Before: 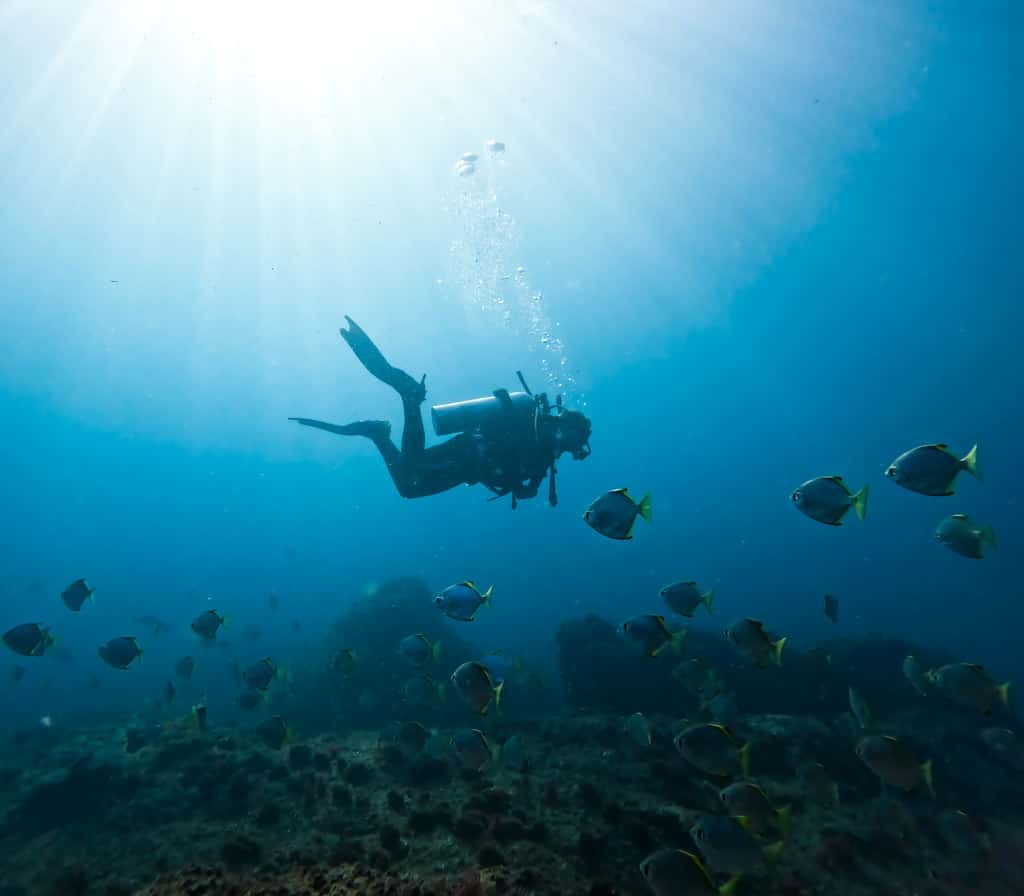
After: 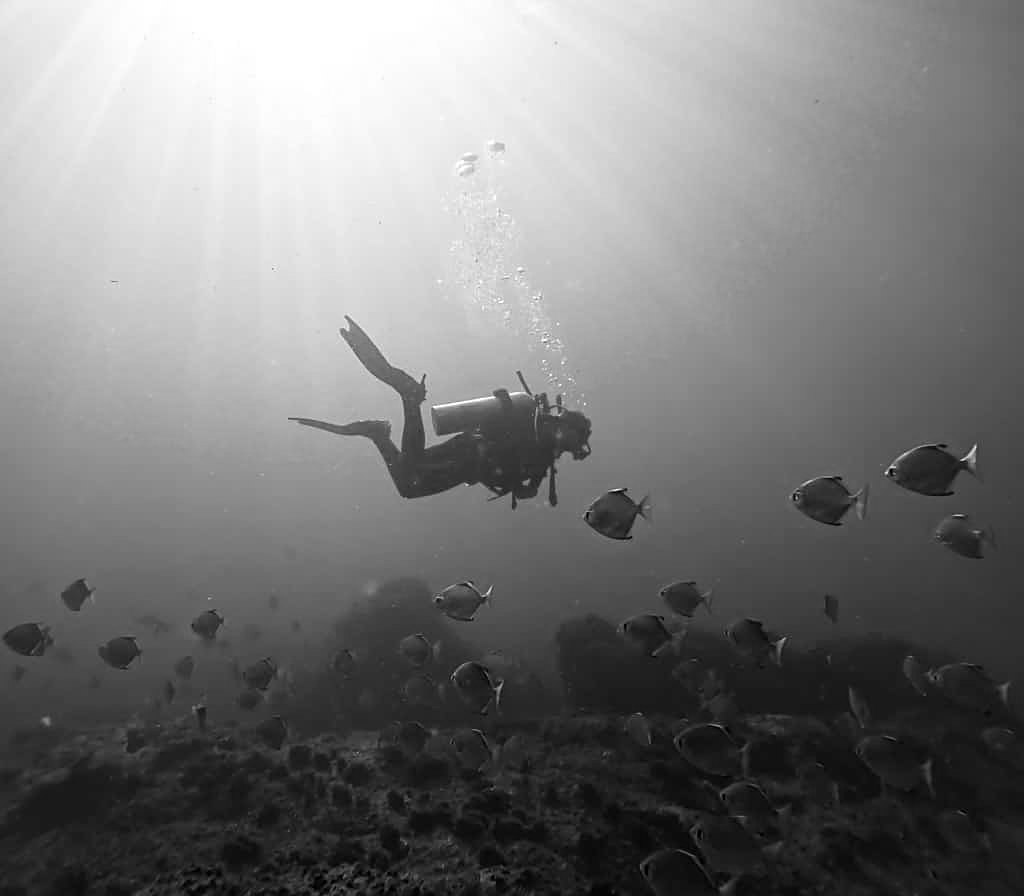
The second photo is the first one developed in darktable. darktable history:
monochrome: on, module defaults
sharpen: on, module defaults
